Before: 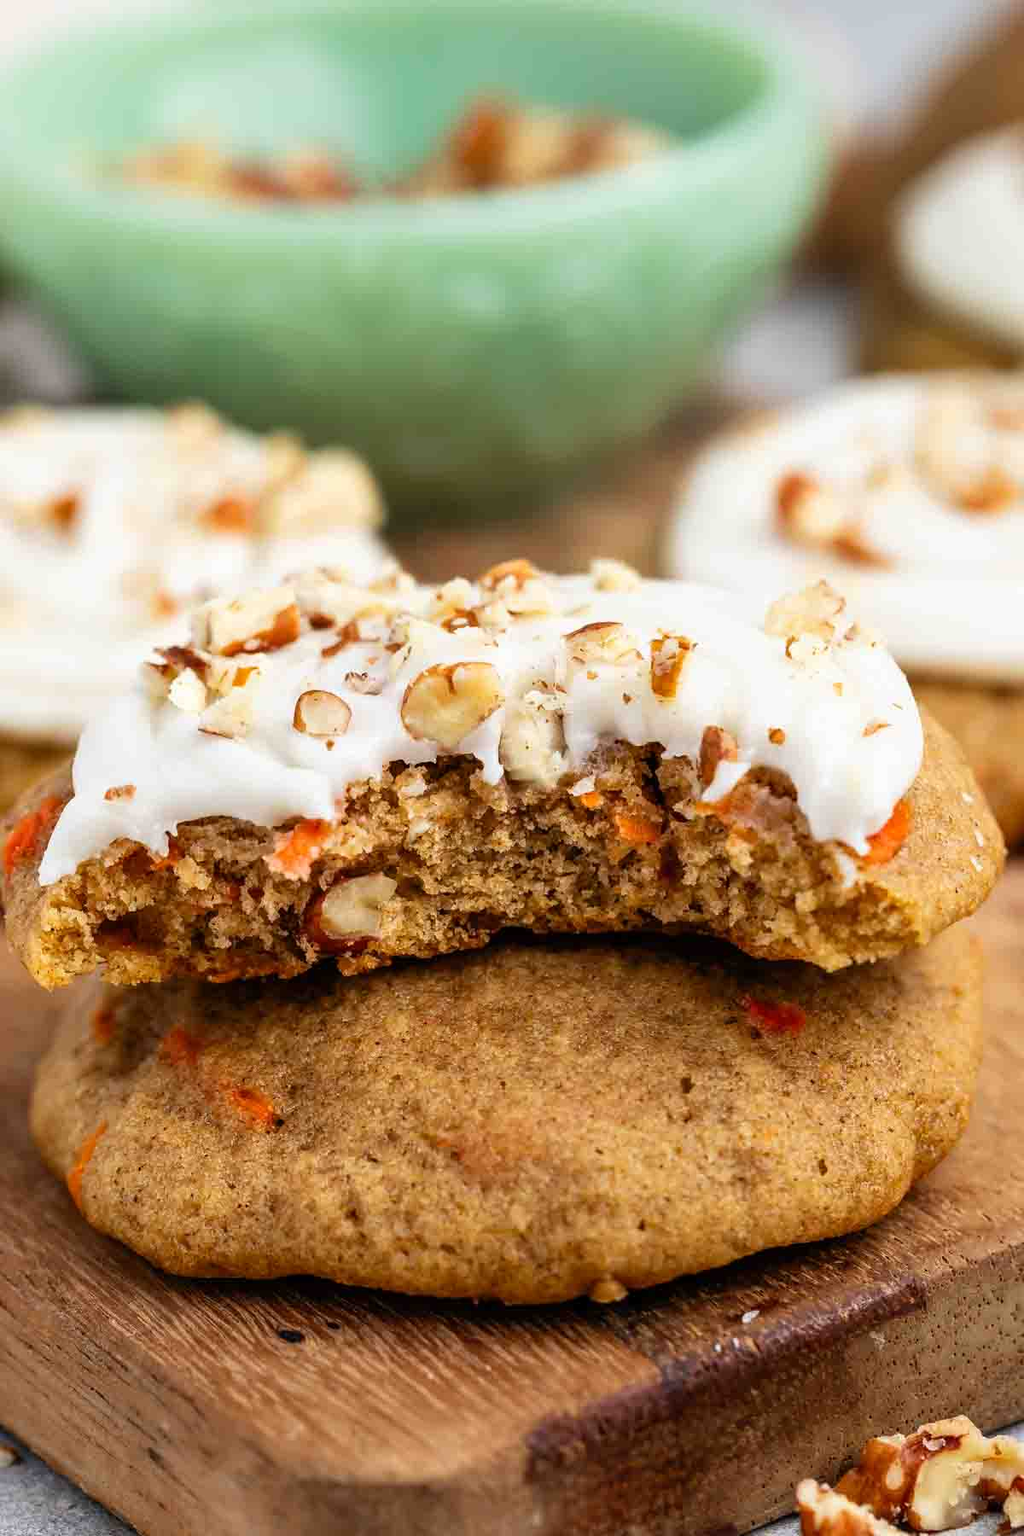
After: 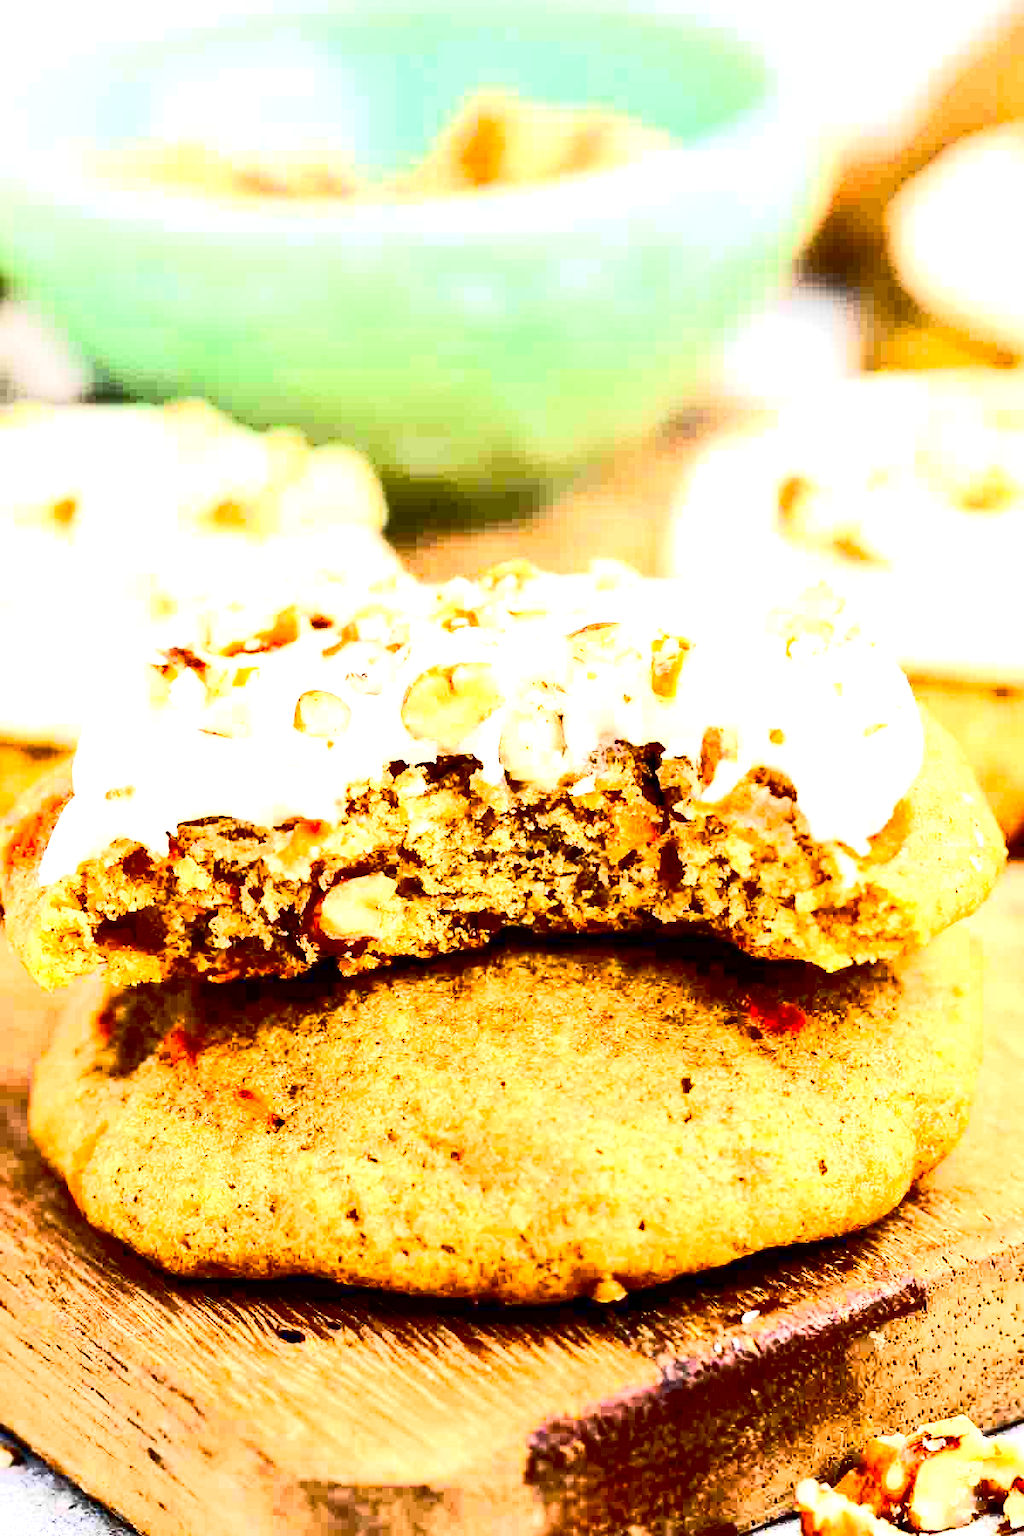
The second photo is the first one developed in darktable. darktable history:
exposure: black level correction 0.016, exposure 1.774 EV, compensate highlight preservation false
haze removal: strength 0.1, compatibility mode true, adaptive false
white balance: red 1, blue 1
tone curve: curves: ch0 [(0, 0) (0.427, 0.375) (0.616, 0.801) (1, 1)], color space Lab, linked channels, preserve colors none
